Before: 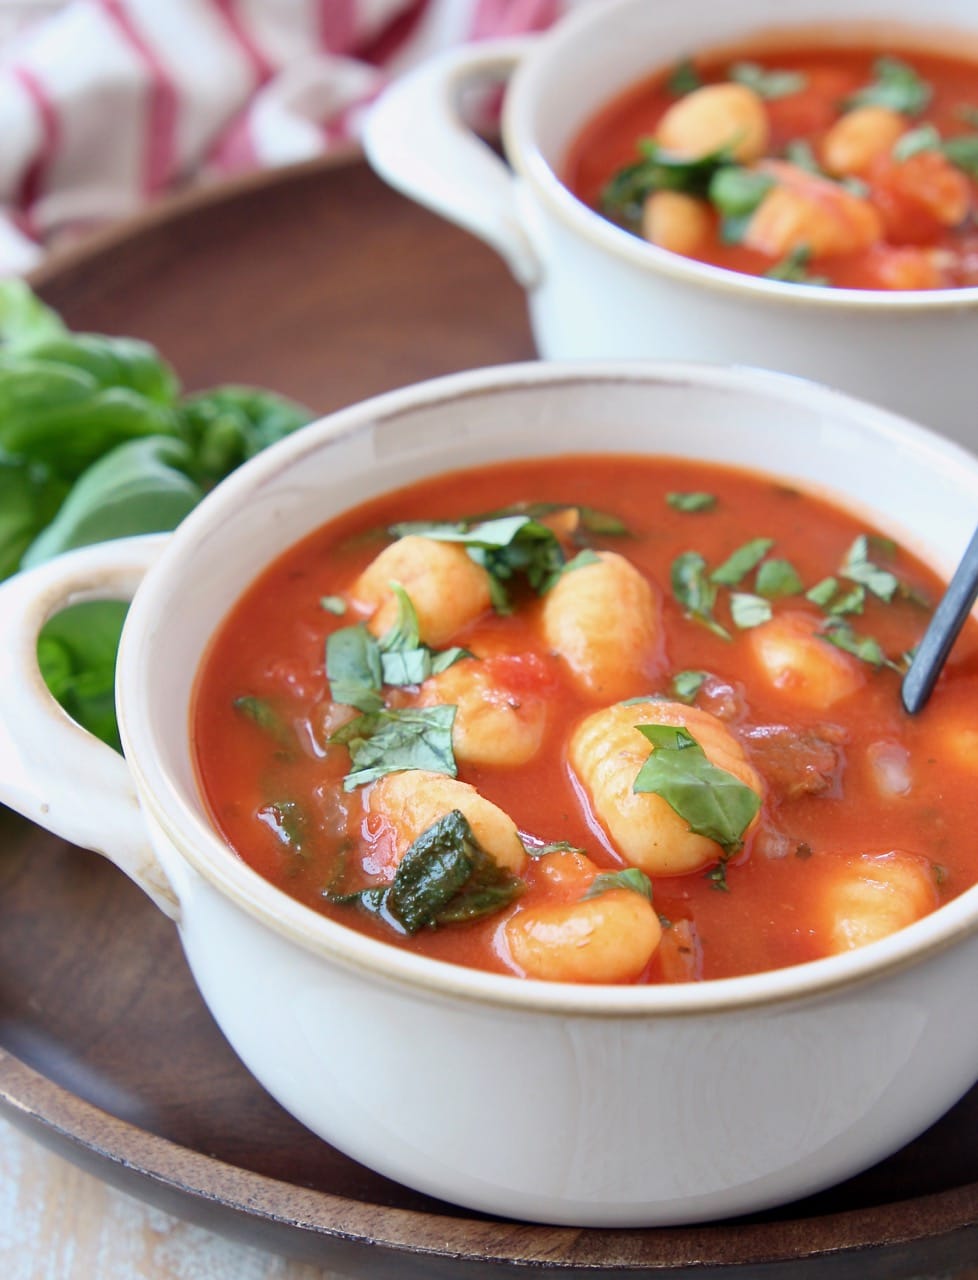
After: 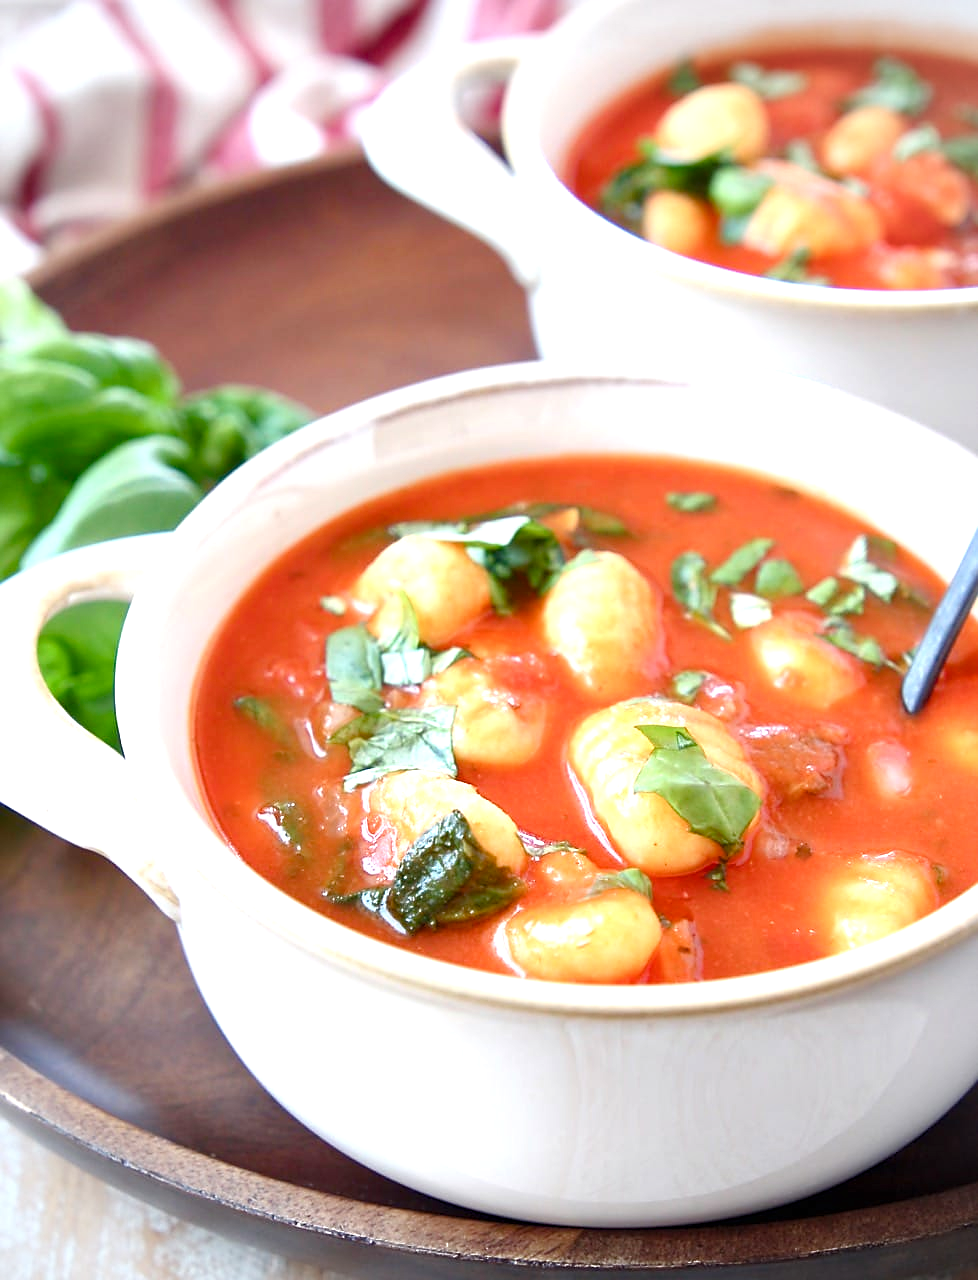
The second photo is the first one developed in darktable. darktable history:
vignetting: fall-off radius 60.92%
exposure: black level correction 0, exposure 0.9 EV, compensate exposure bias true, compensate highlight preservation false
sharpen: radius 1.864, amount 0.398, threshold 1.271
color balance rgb: perceptual saturation grading › global saturation 20%, perceptual saturation grading › highlights -25%, perceptual saturation grading › shadows 25%
